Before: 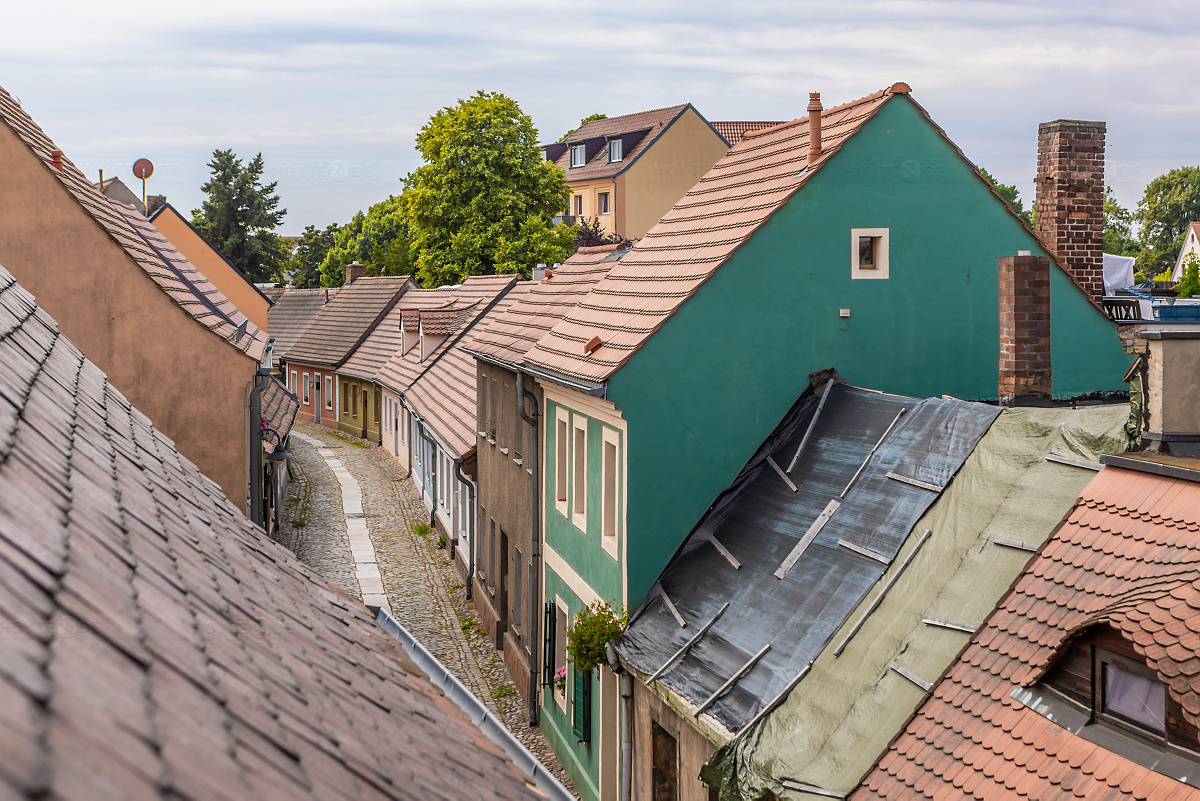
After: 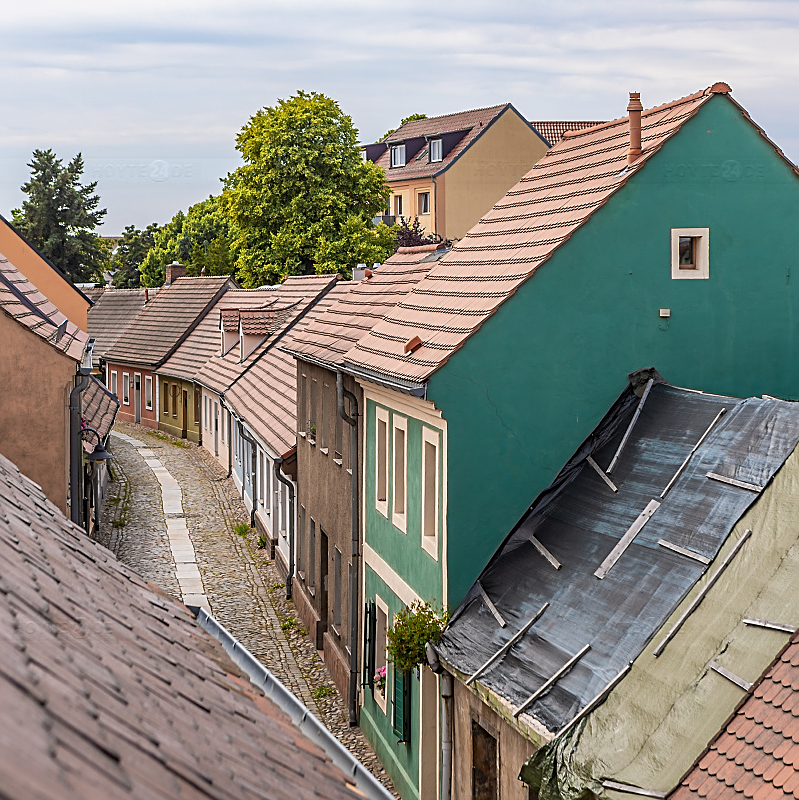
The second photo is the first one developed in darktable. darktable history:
sharpen: on, module defaults
crop and rotate: left 15.055%, right 18.278%
